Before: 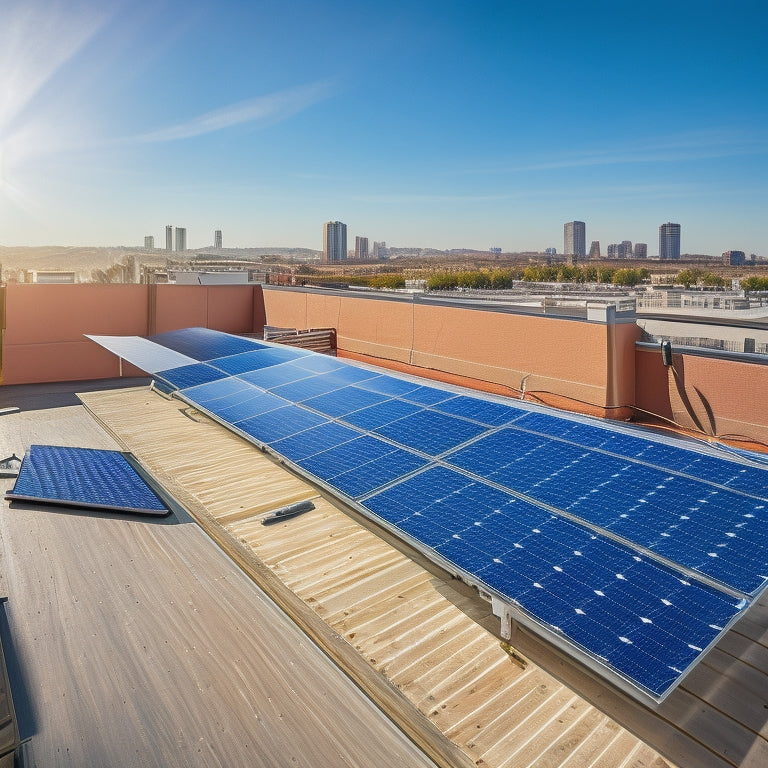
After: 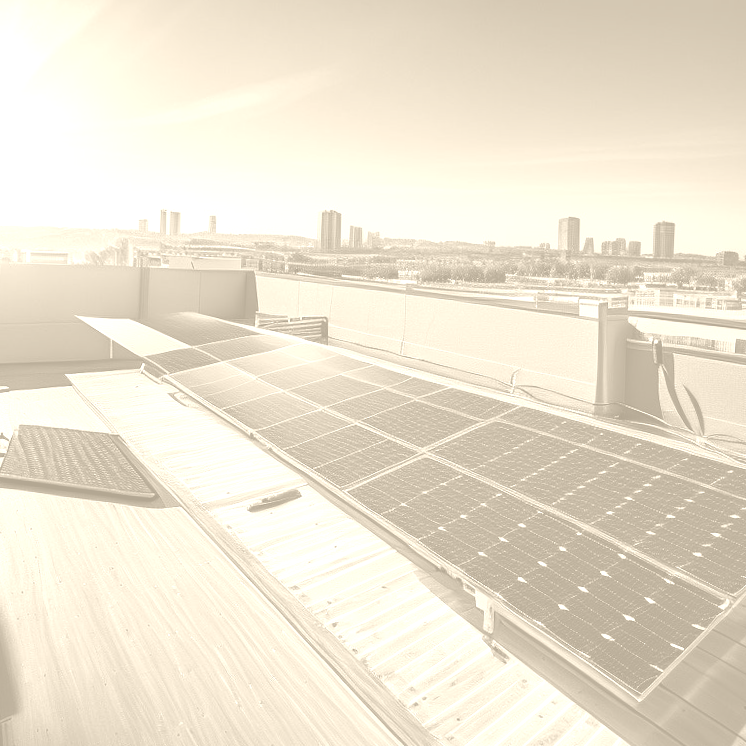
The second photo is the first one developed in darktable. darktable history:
colorize: hue 36°, saturation 71%, lightness 80.79%
crop and rotate: angle -1.69°
contrast brightness saturation: contrast 0.1, brightness -0.26, saturation 0.14
